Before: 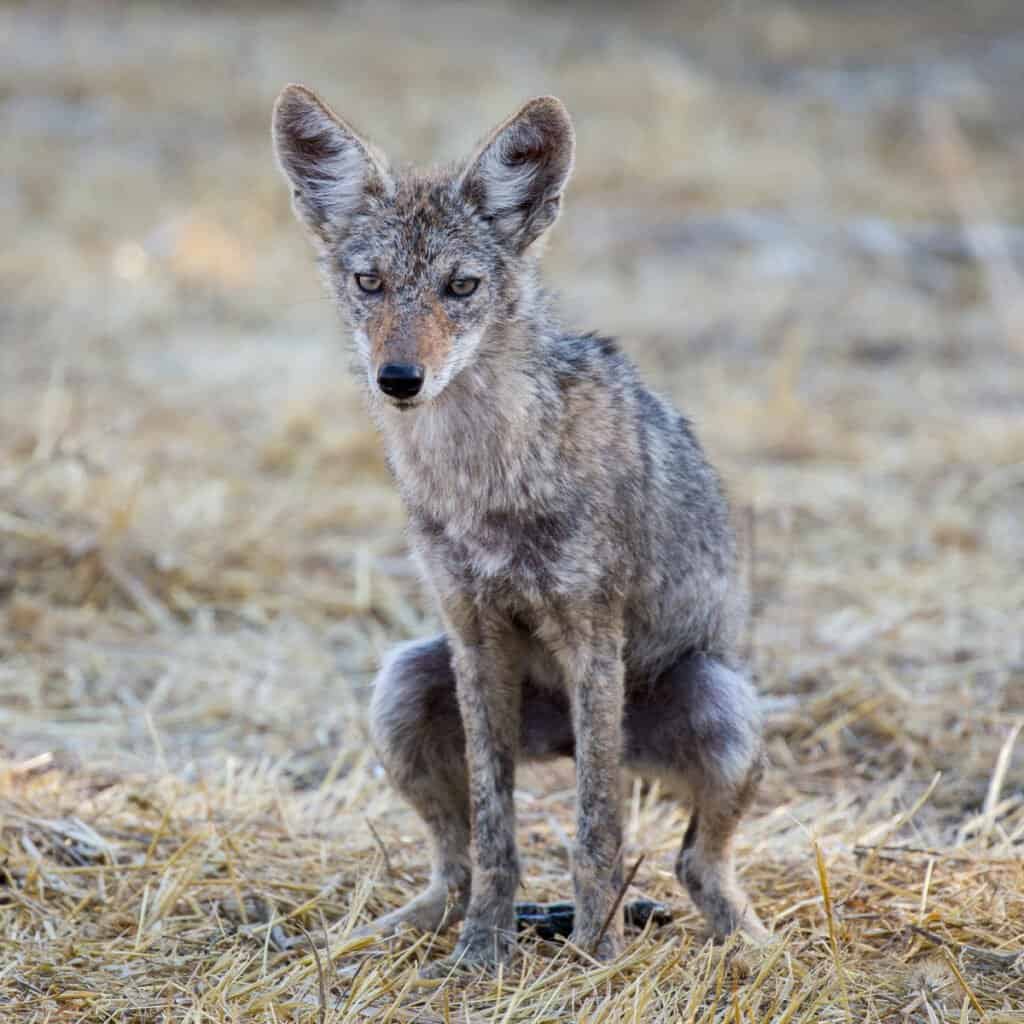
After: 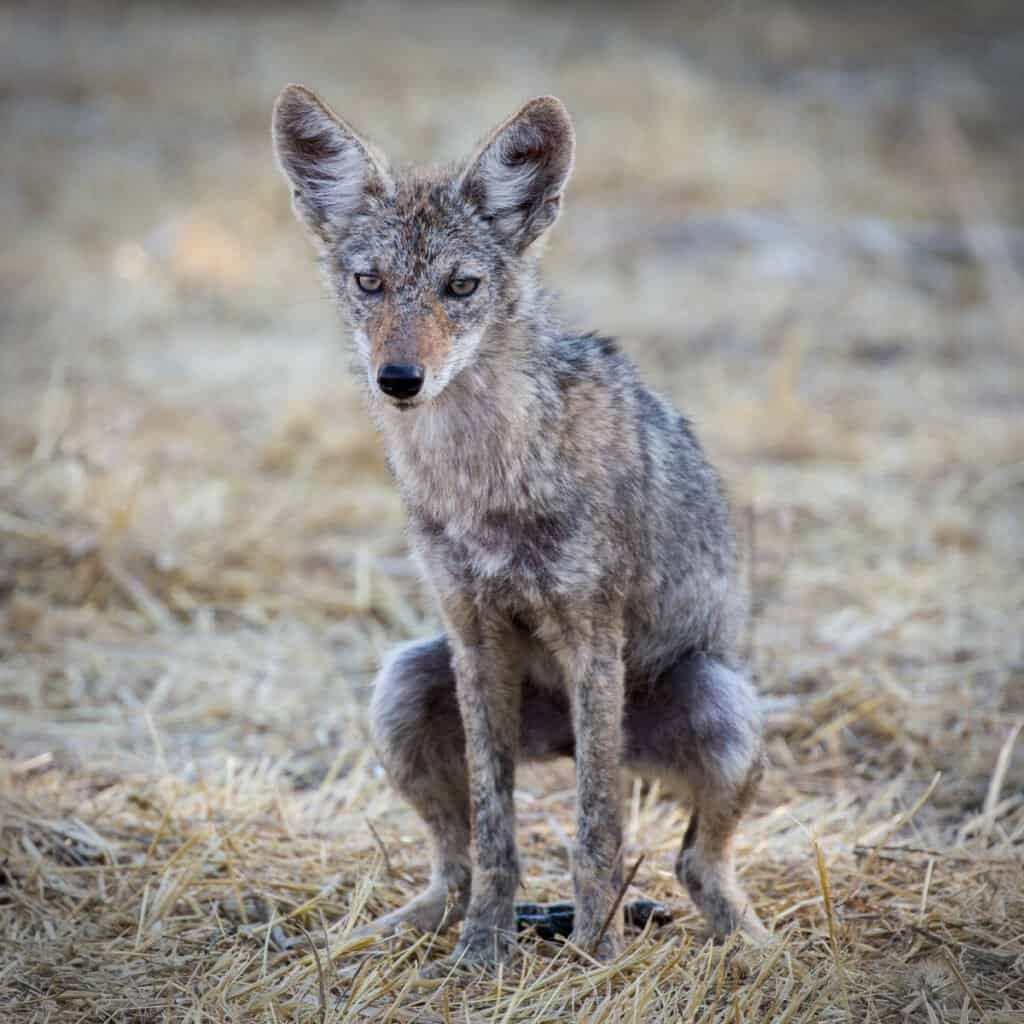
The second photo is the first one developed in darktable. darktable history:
vignetting: fall-off radius 45.18%, unbound false
